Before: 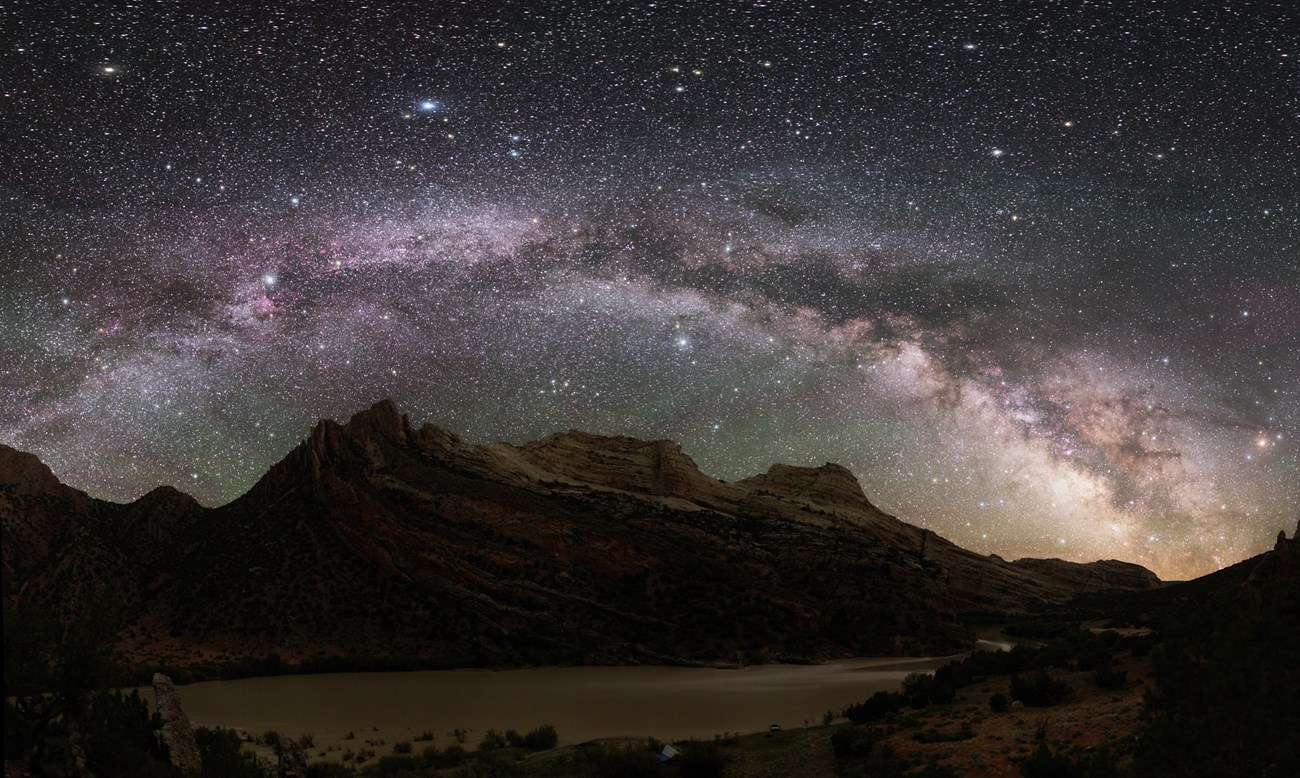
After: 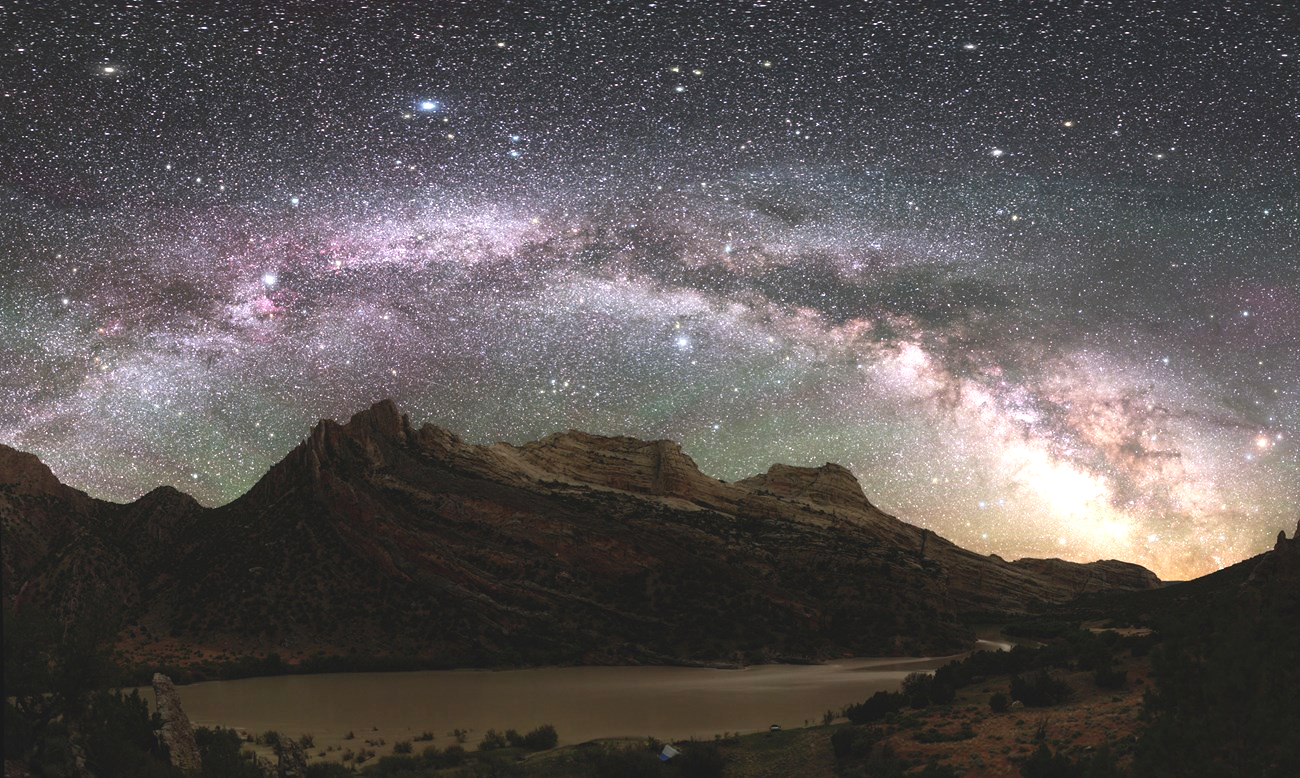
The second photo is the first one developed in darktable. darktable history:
exposure: black level correction -0.005, exposure 1.002 EV, compensate highlight preservation false
